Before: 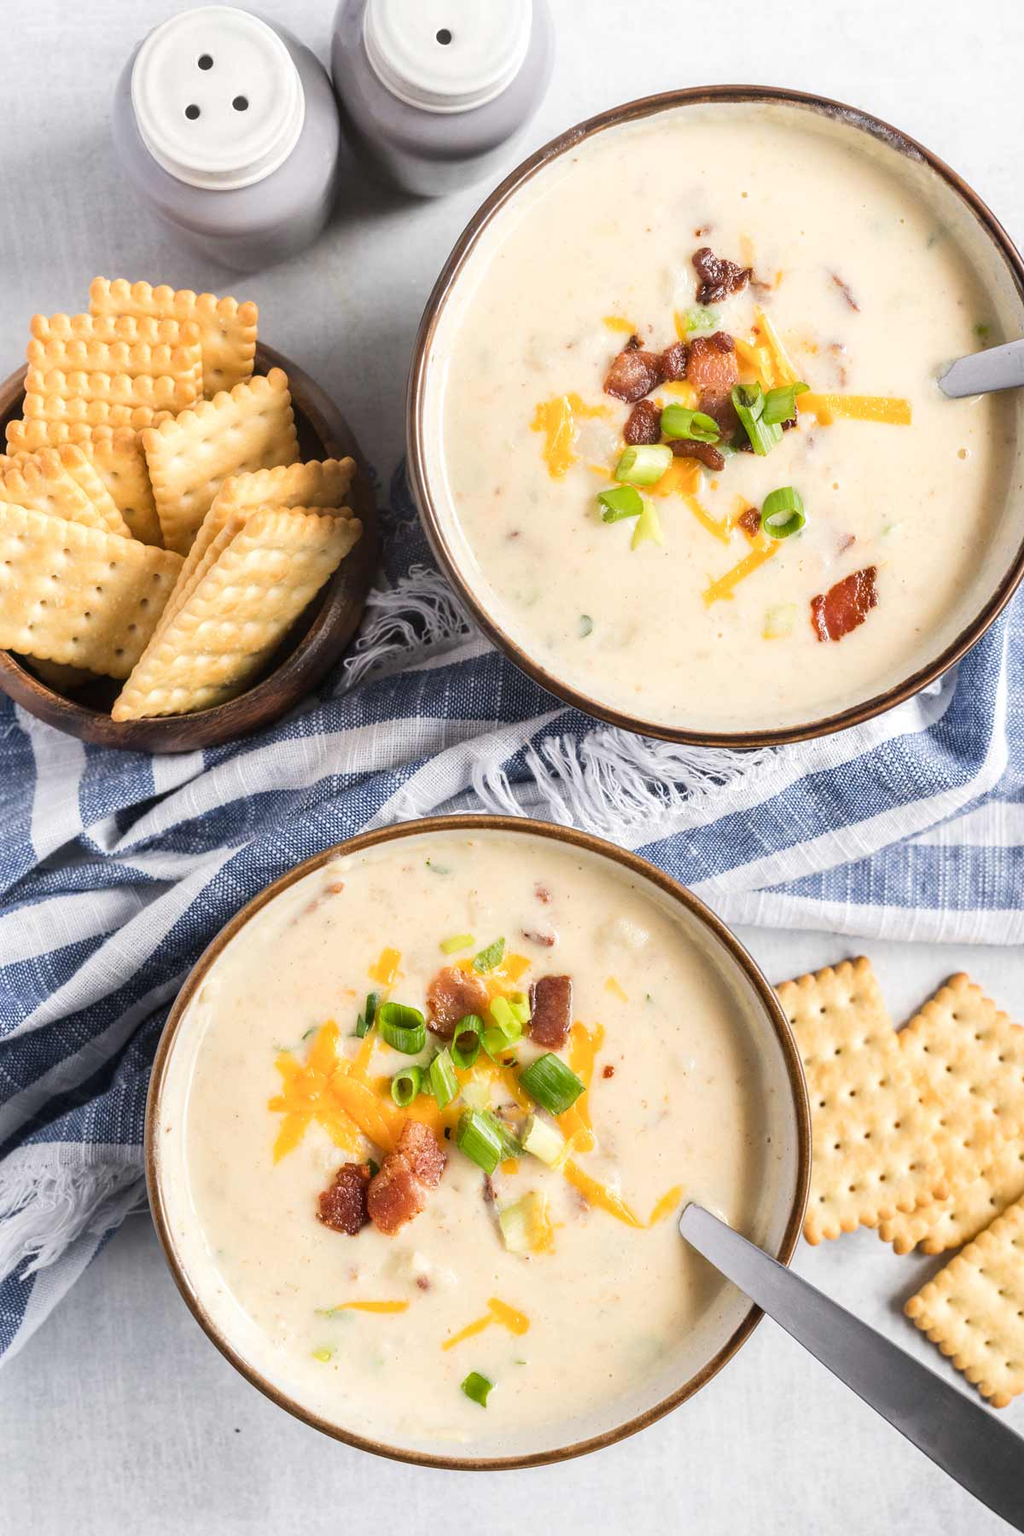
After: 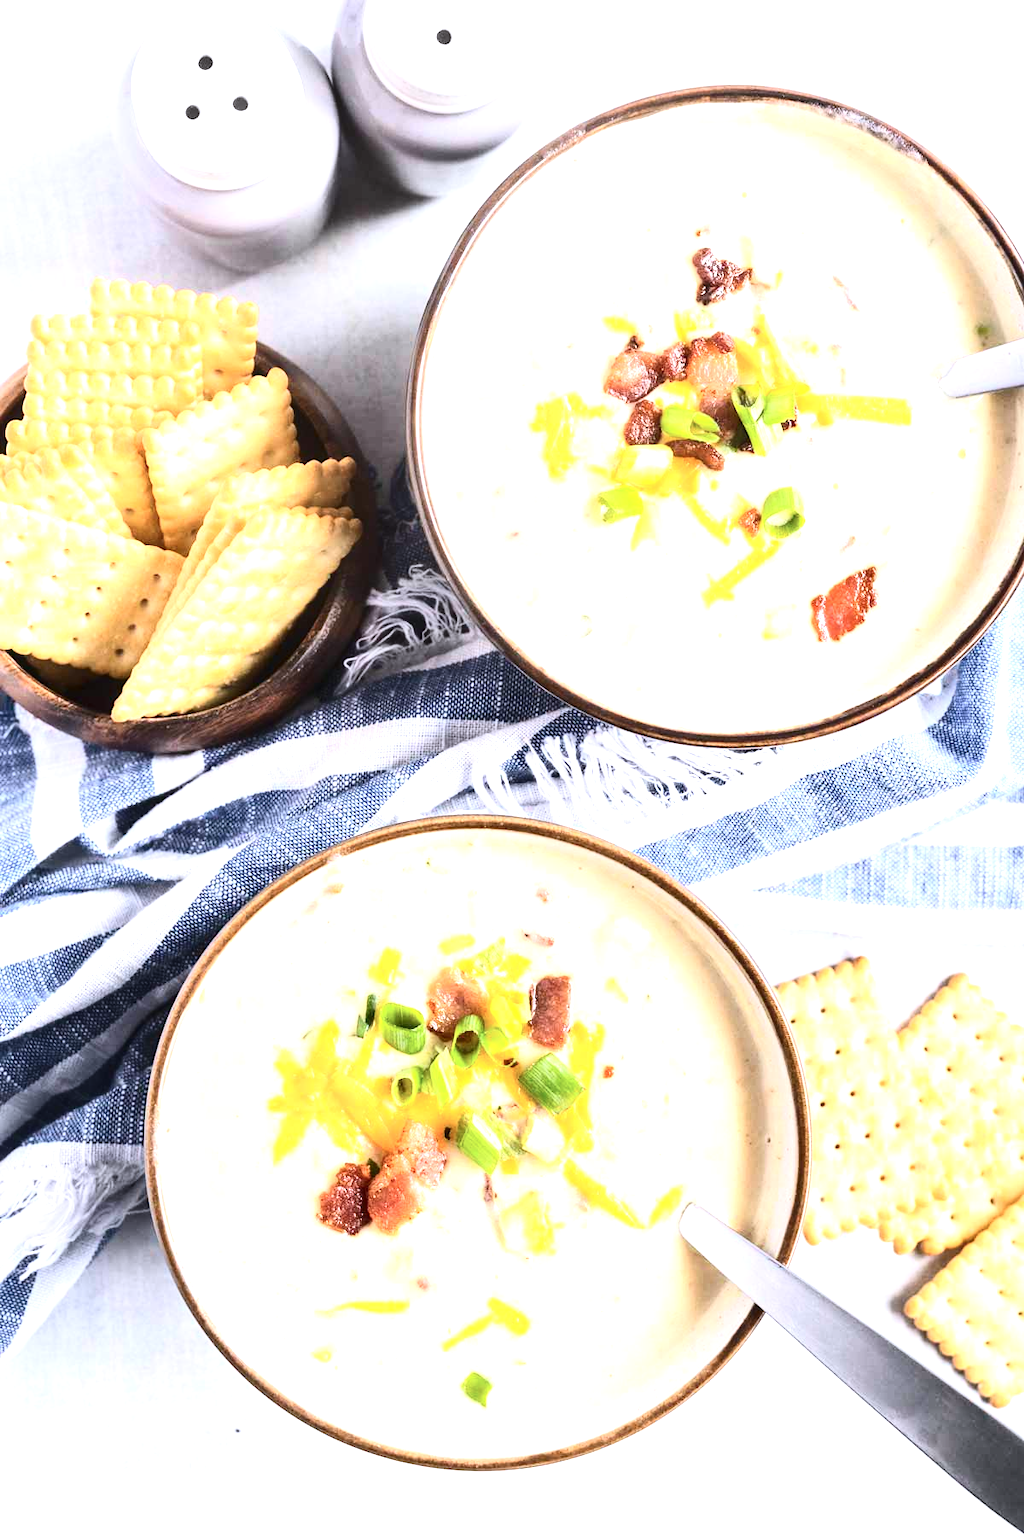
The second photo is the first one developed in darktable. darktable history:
exposure: black level correction -0.002, exposure 1.115 EV, compensate highlight preservation false
color calibration: illuminant as shot in camera, x 0.358, y 0.373, temperature 4628.91 K
contrast brightness saturation: contrast 0.28
